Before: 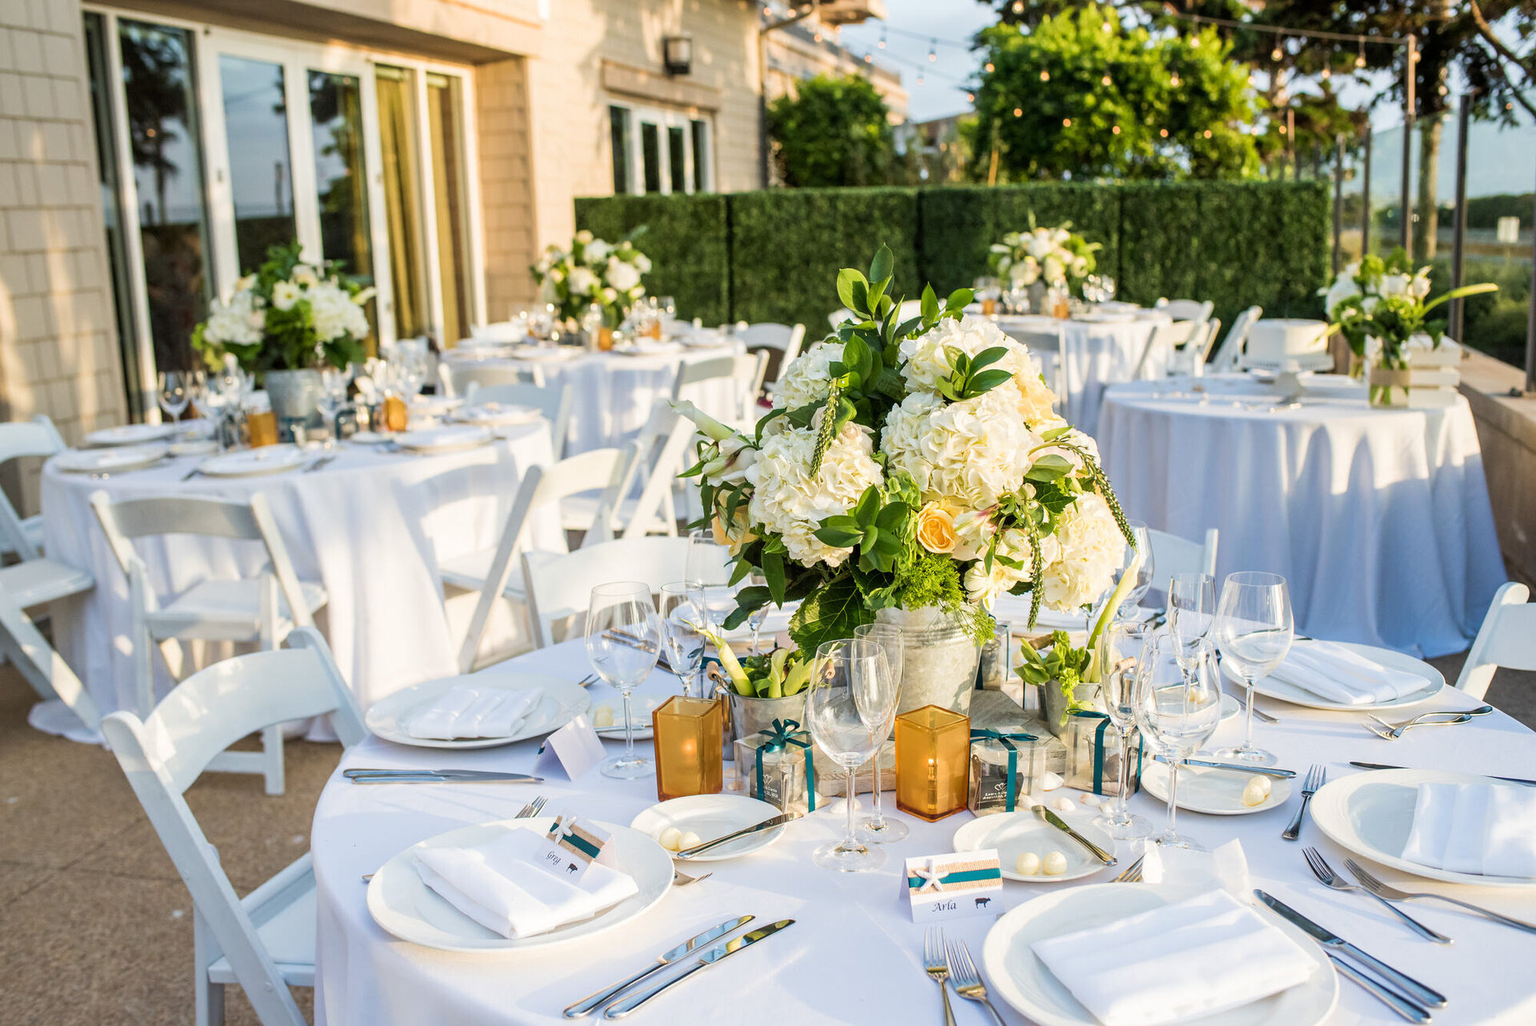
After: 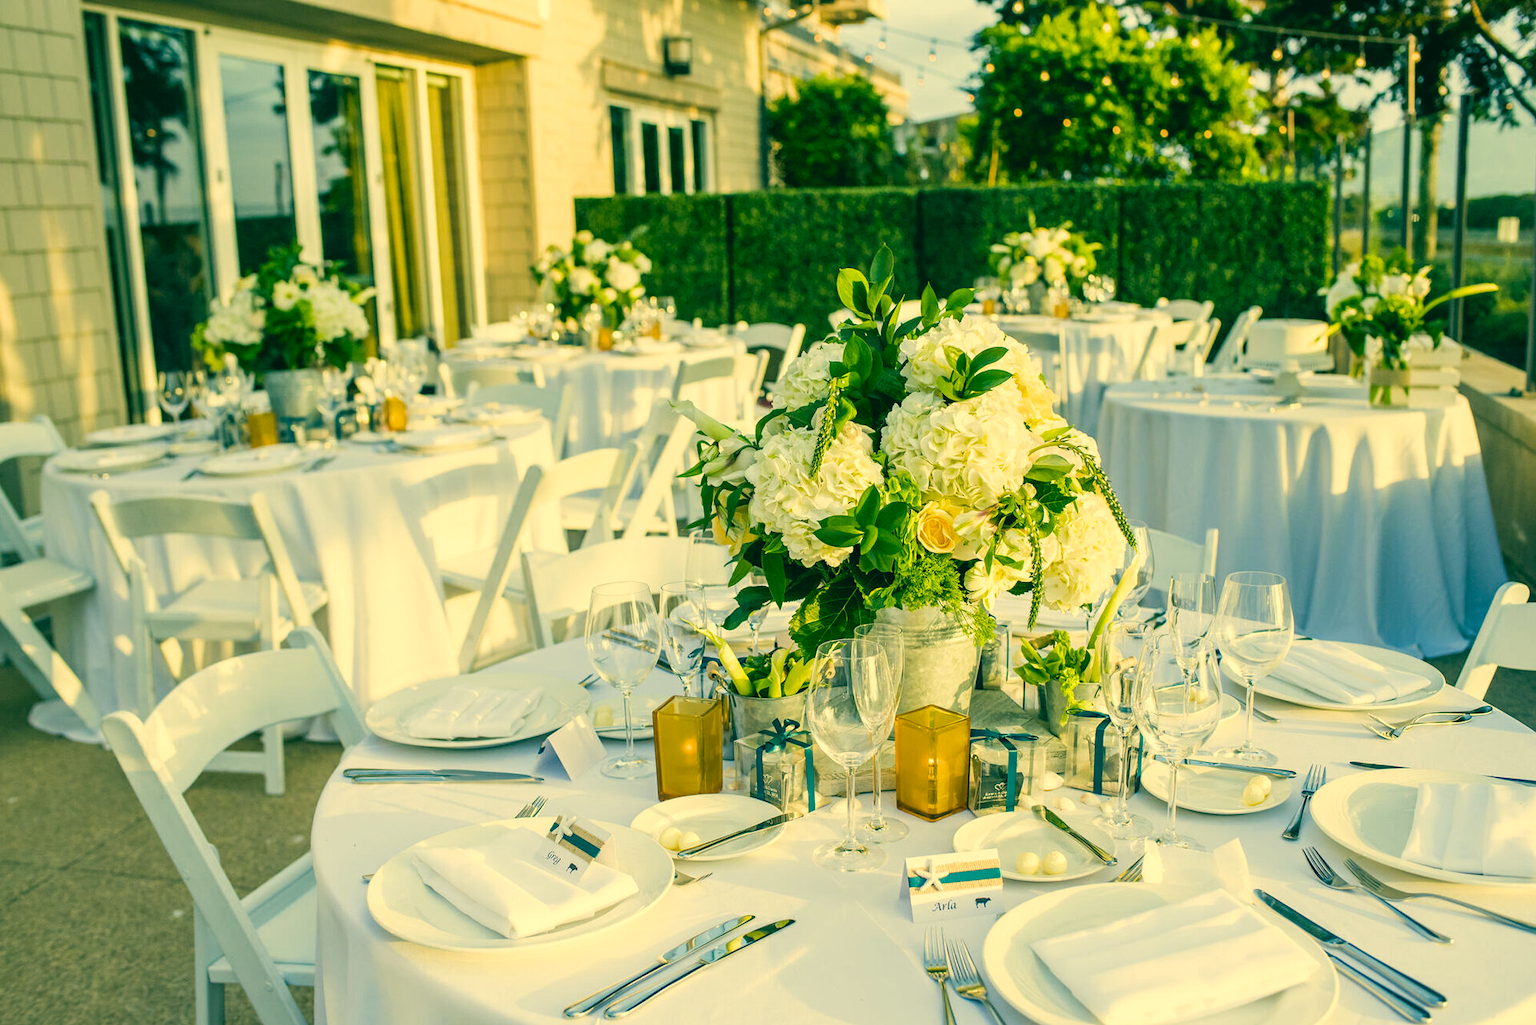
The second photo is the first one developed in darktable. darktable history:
color correction: highlights a* 2.12, highlights b* 34.63, shadows a* -35.95, shadows b* -6.19
base curve: curves: ch0 [(0, 0) (0.989, 0.992)], preserve colors none
